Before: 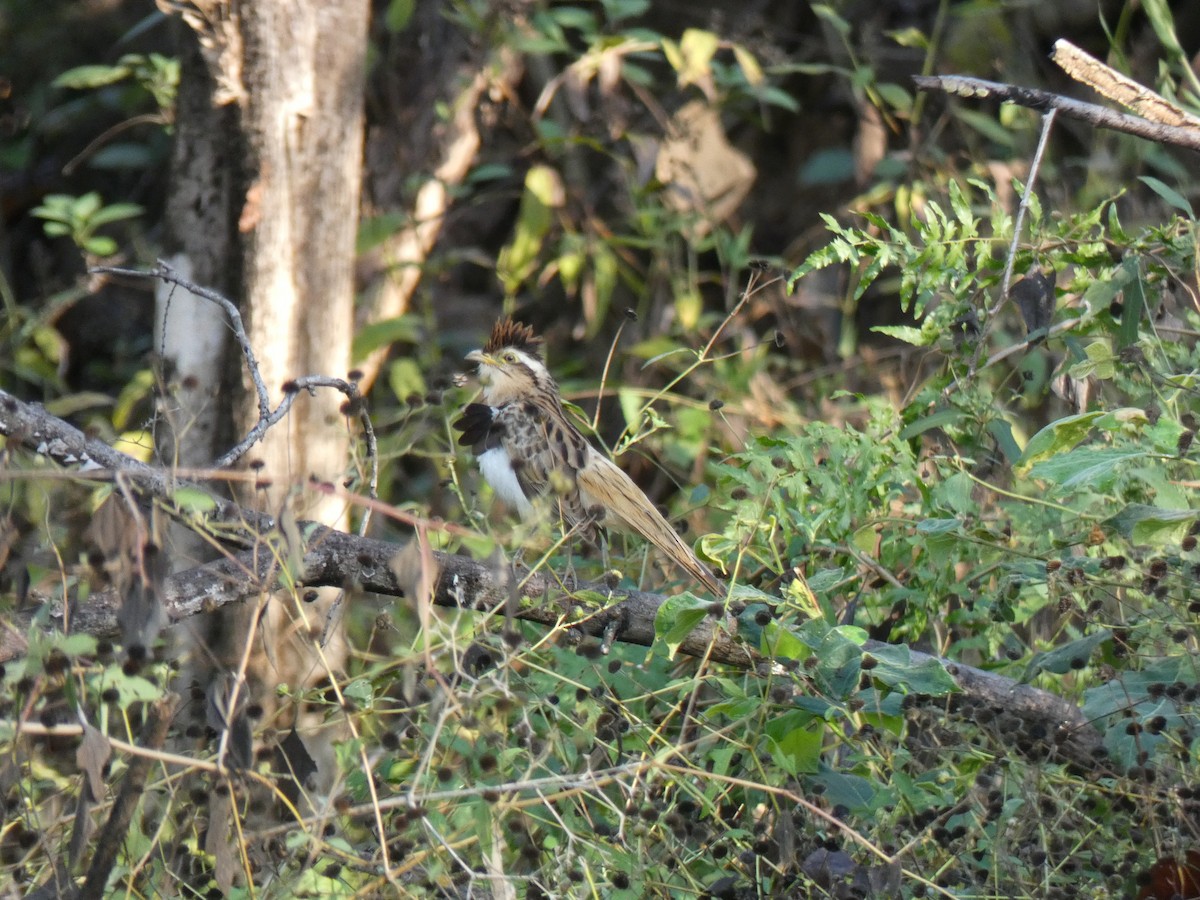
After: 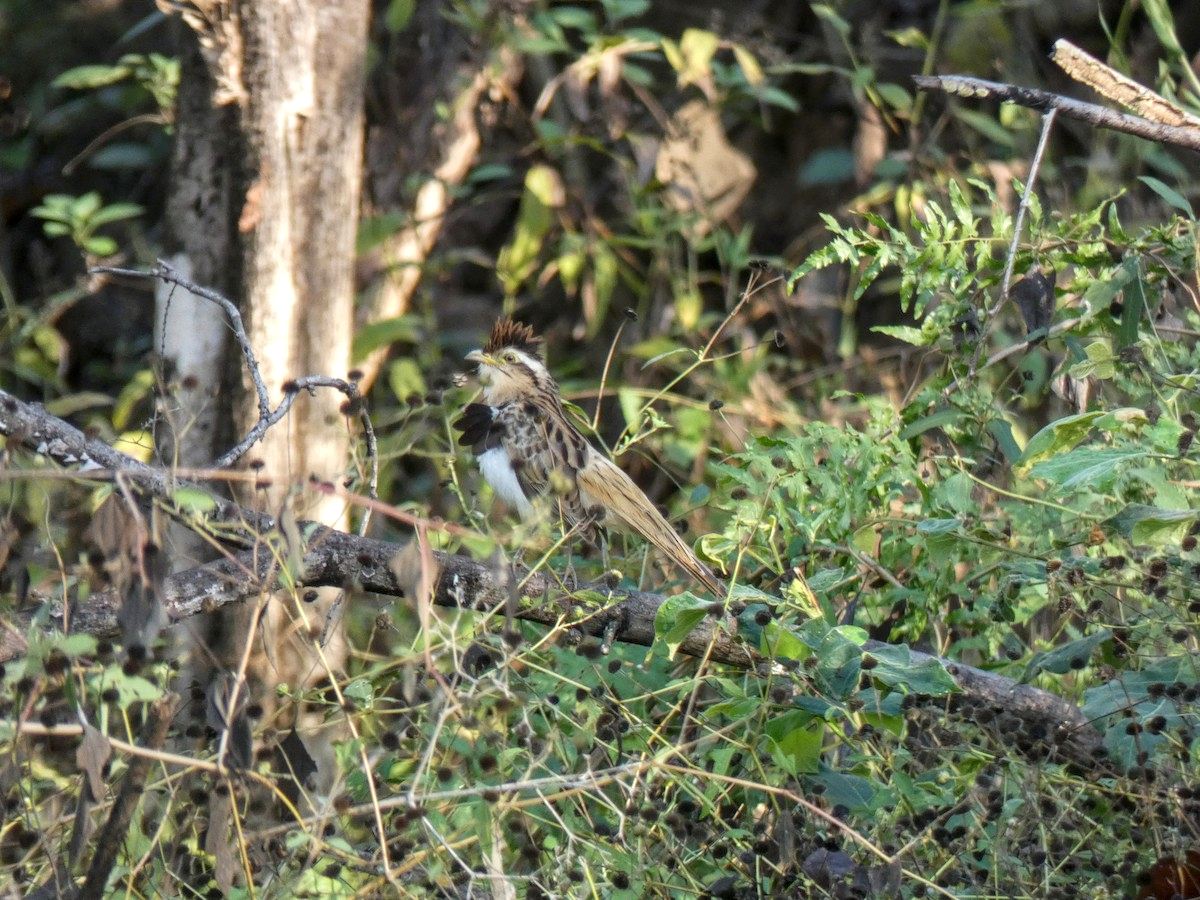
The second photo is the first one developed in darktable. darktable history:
local contrast: on, module defaults
velvia: strength 9.03%
